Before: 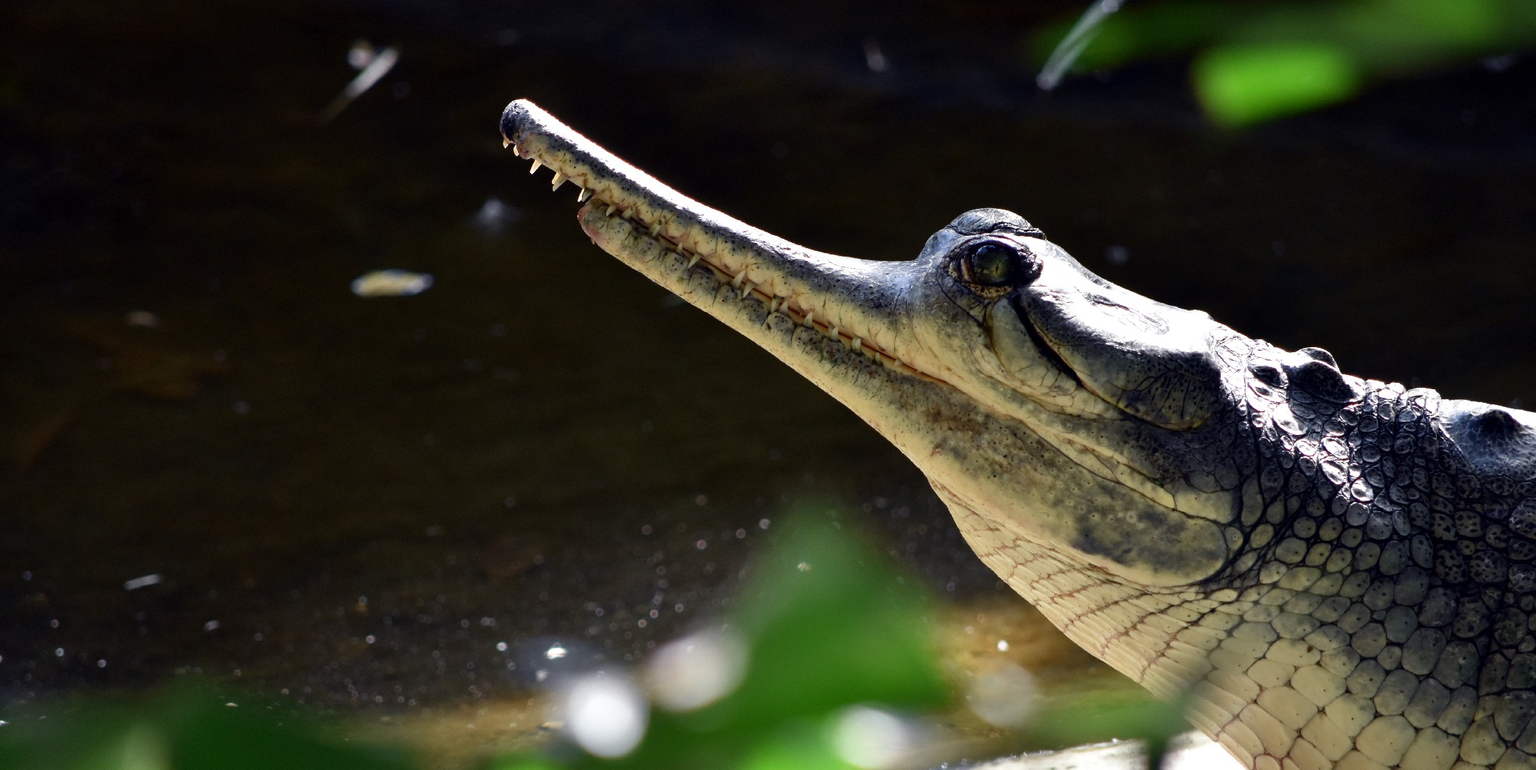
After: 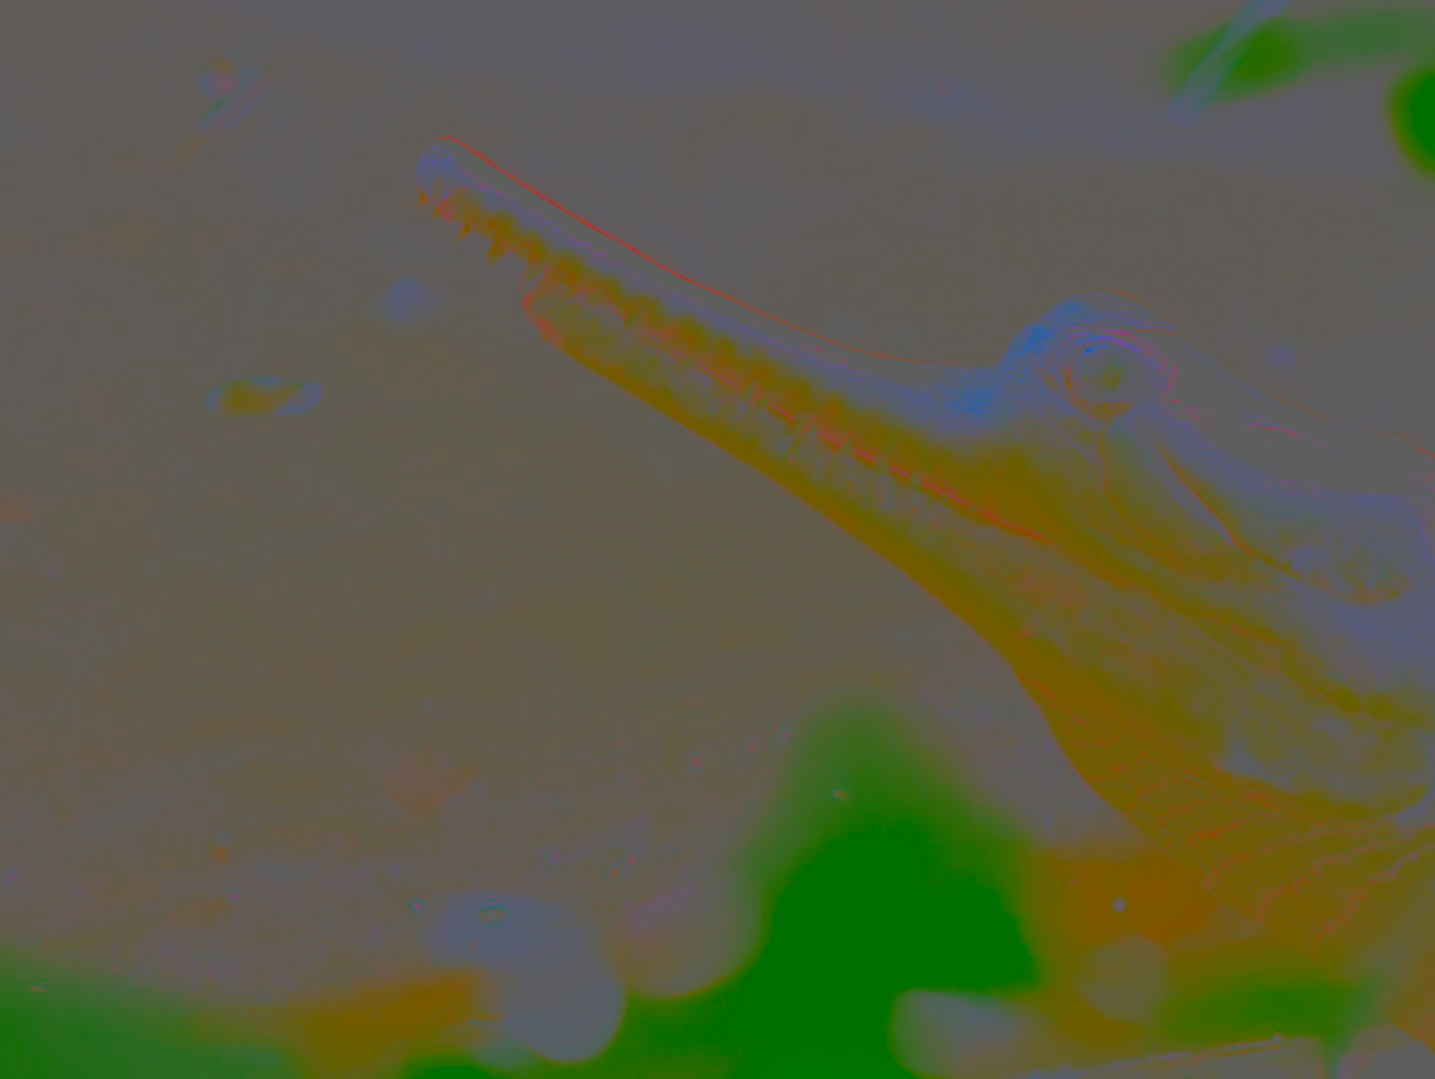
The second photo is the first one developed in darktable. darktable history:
contrast brightness saturation: contrast -0.99, brightness -0.17, saturation 0.75
crop and rotate: left 13.342%, right 19.991%
sharpen: on, module defaults
white balance: emerald 1
graduated density: on, module defaults
